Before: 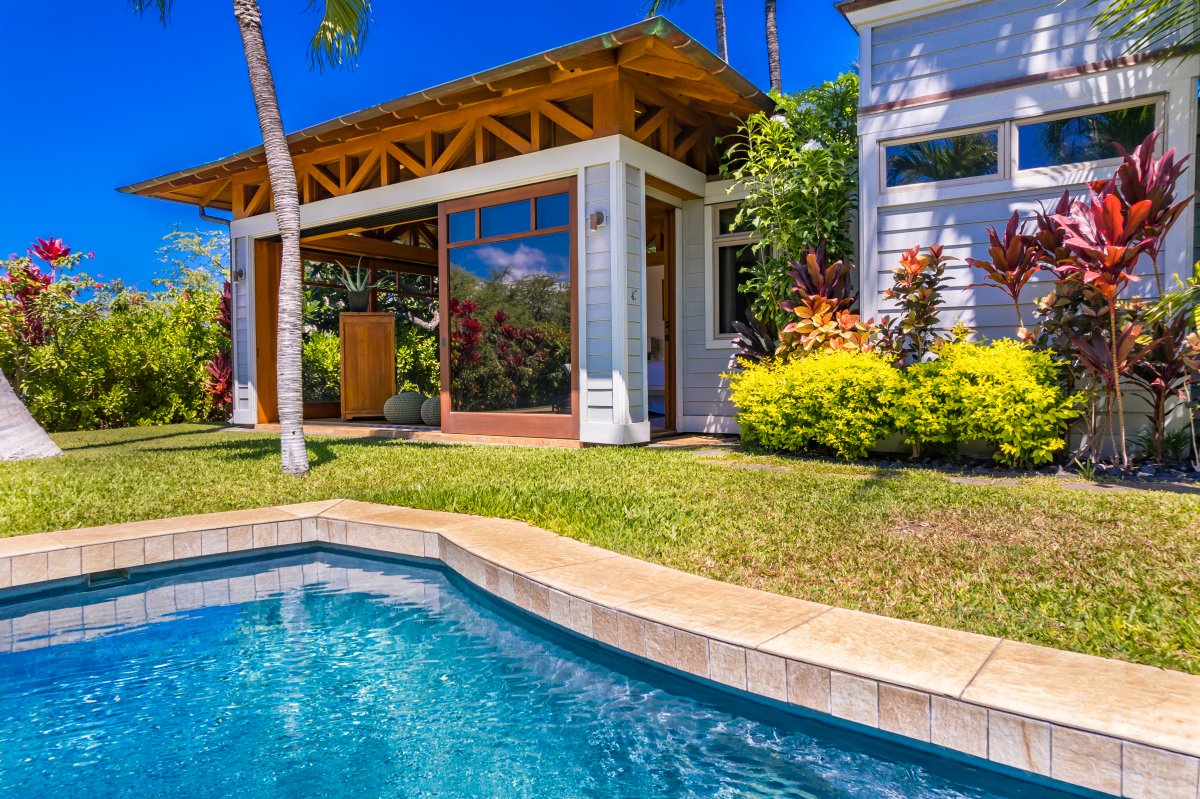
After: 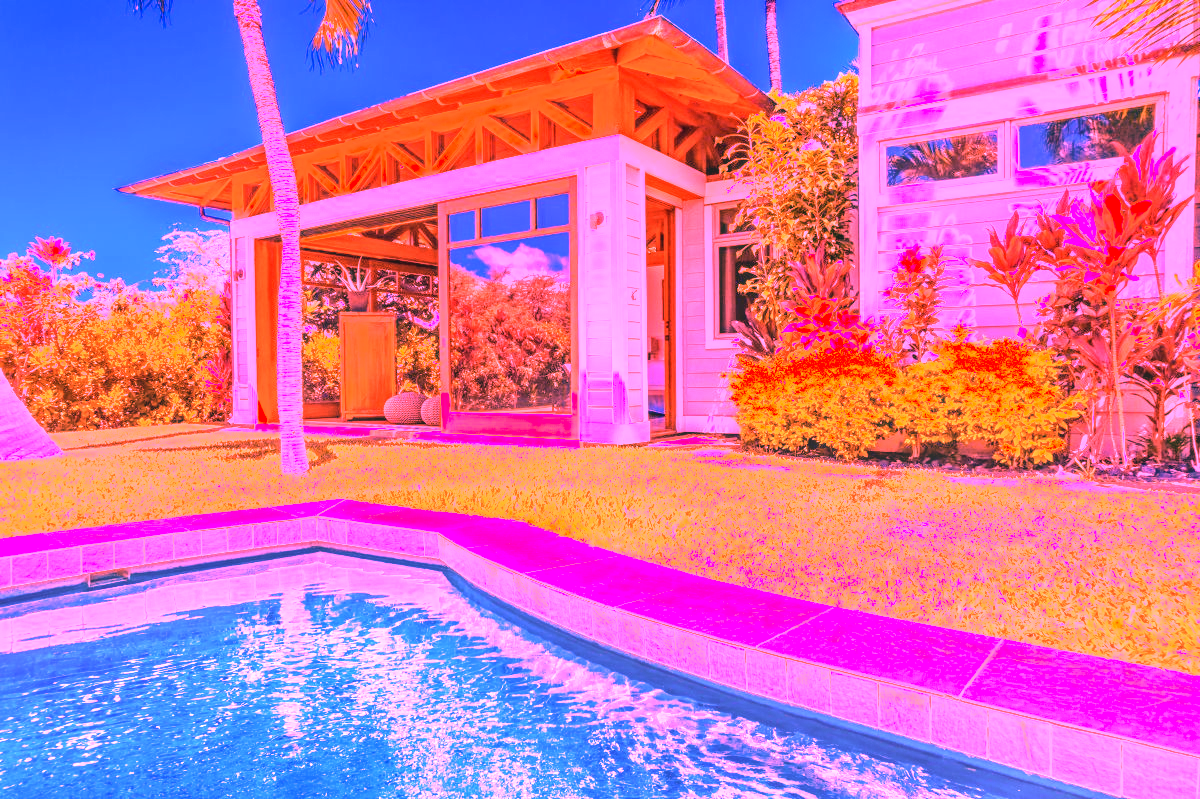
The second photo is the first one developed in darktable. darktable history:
white balance: red 4.26, blue 1.802
local contrast: on, module defaults
